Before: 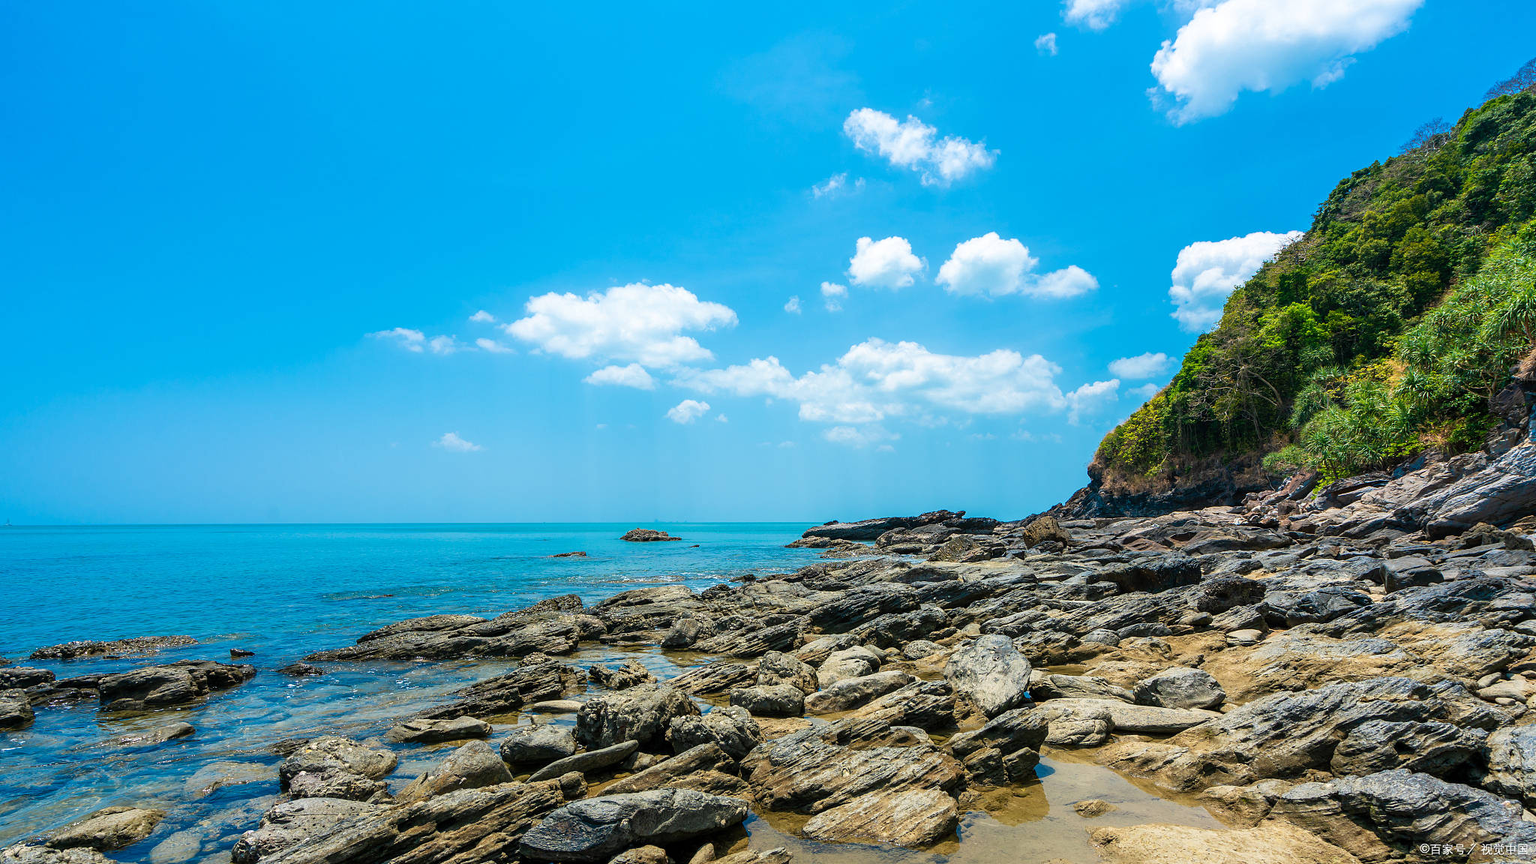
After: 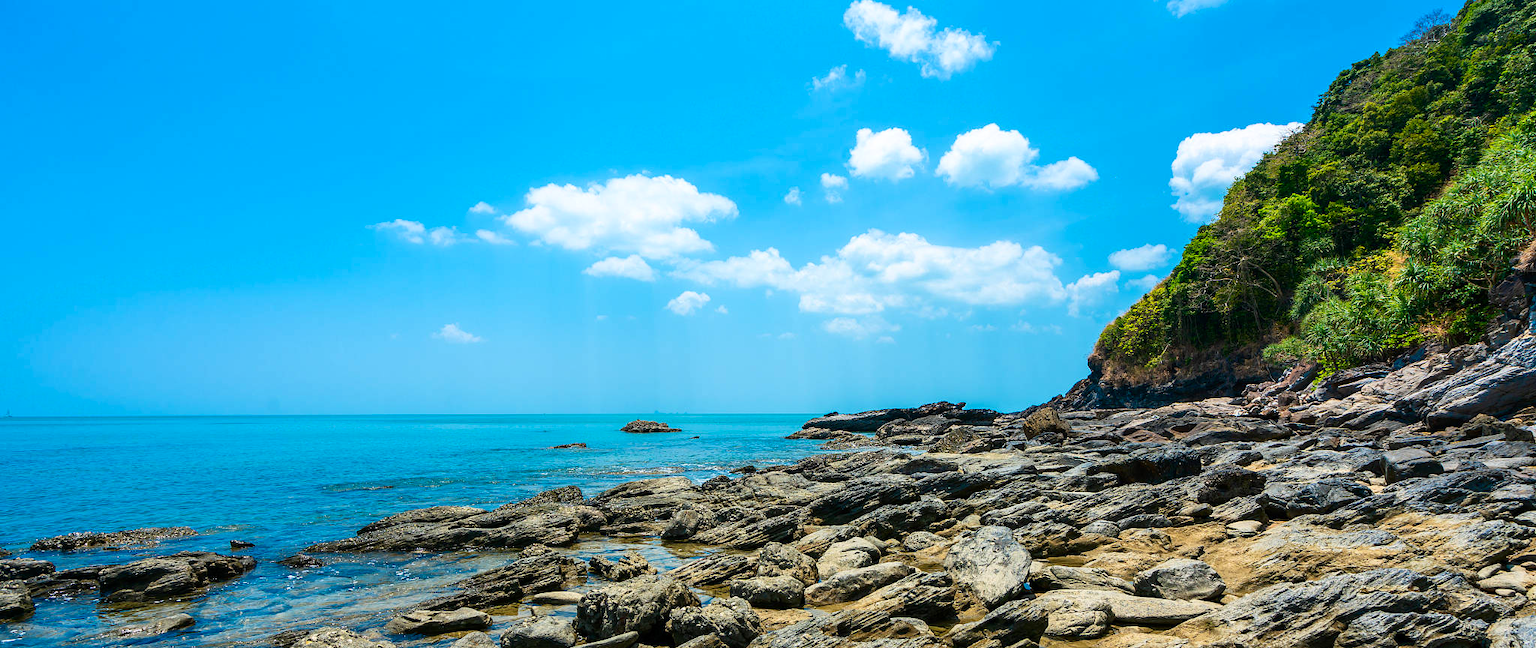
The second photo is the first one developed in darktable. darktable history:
contrast brightness saturation: contrast 0.146, brightness -0.013, saturation 0.102
crop and rotate: top 12.625%, bottom 12.217%
